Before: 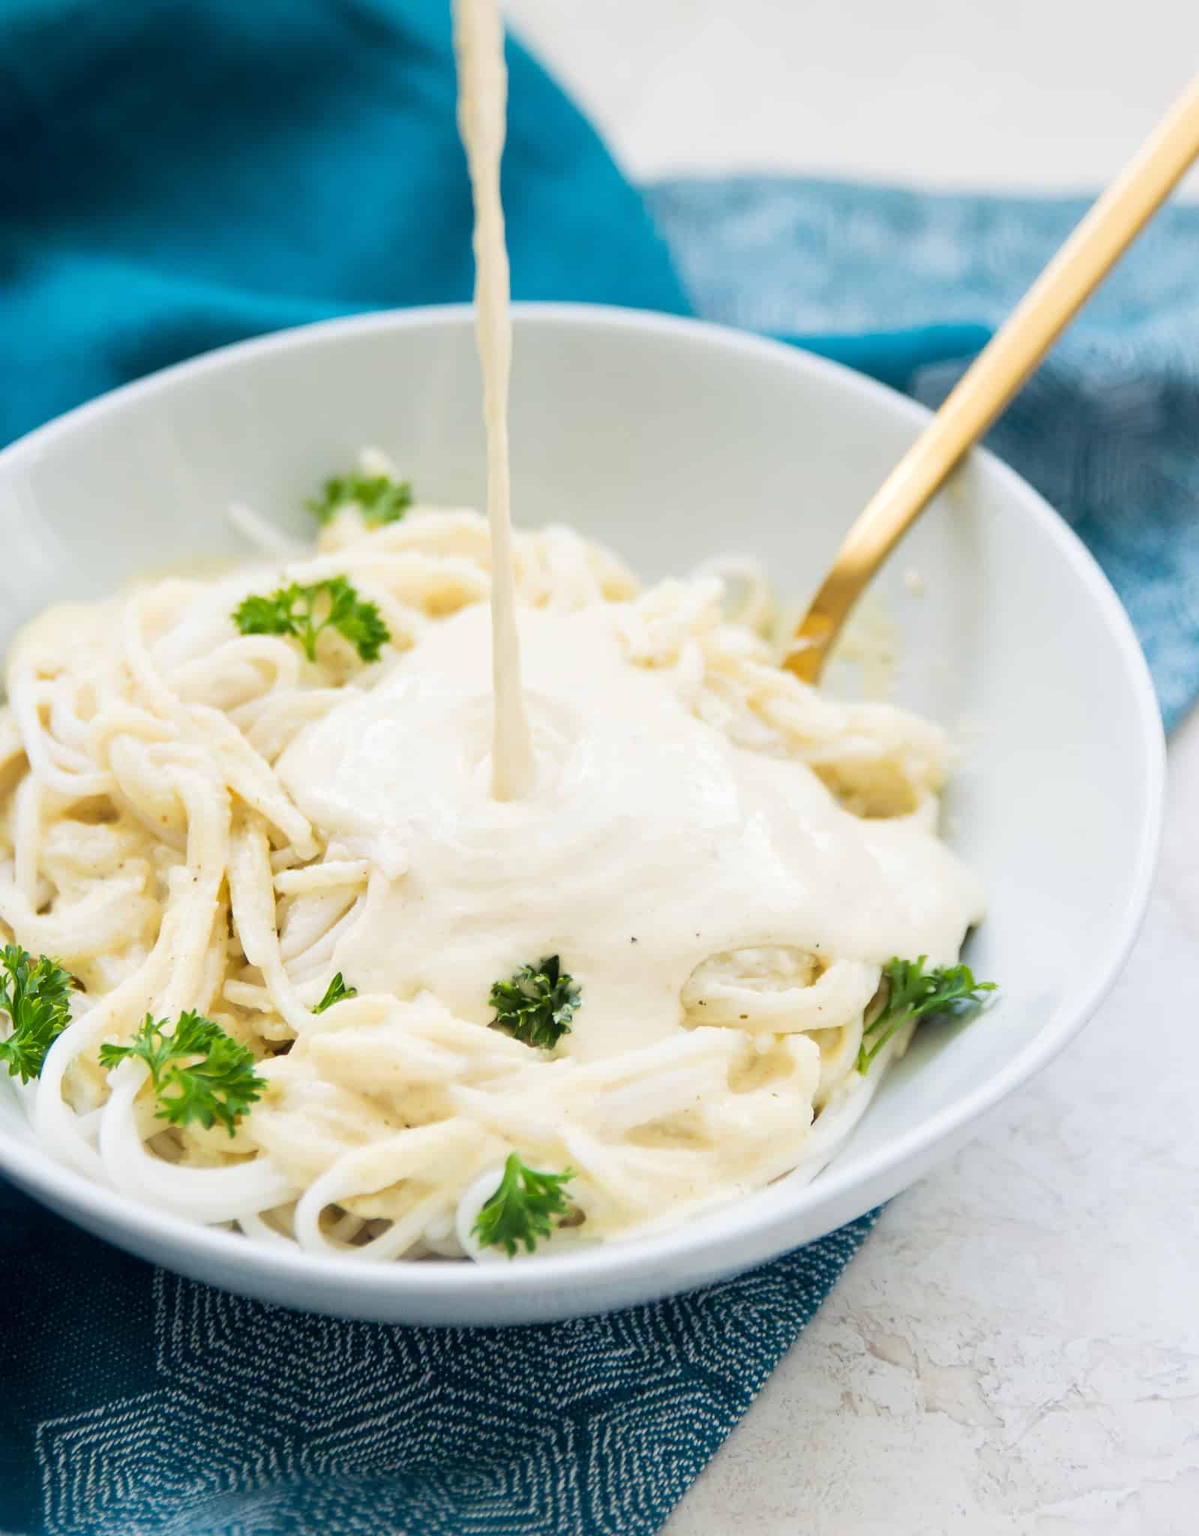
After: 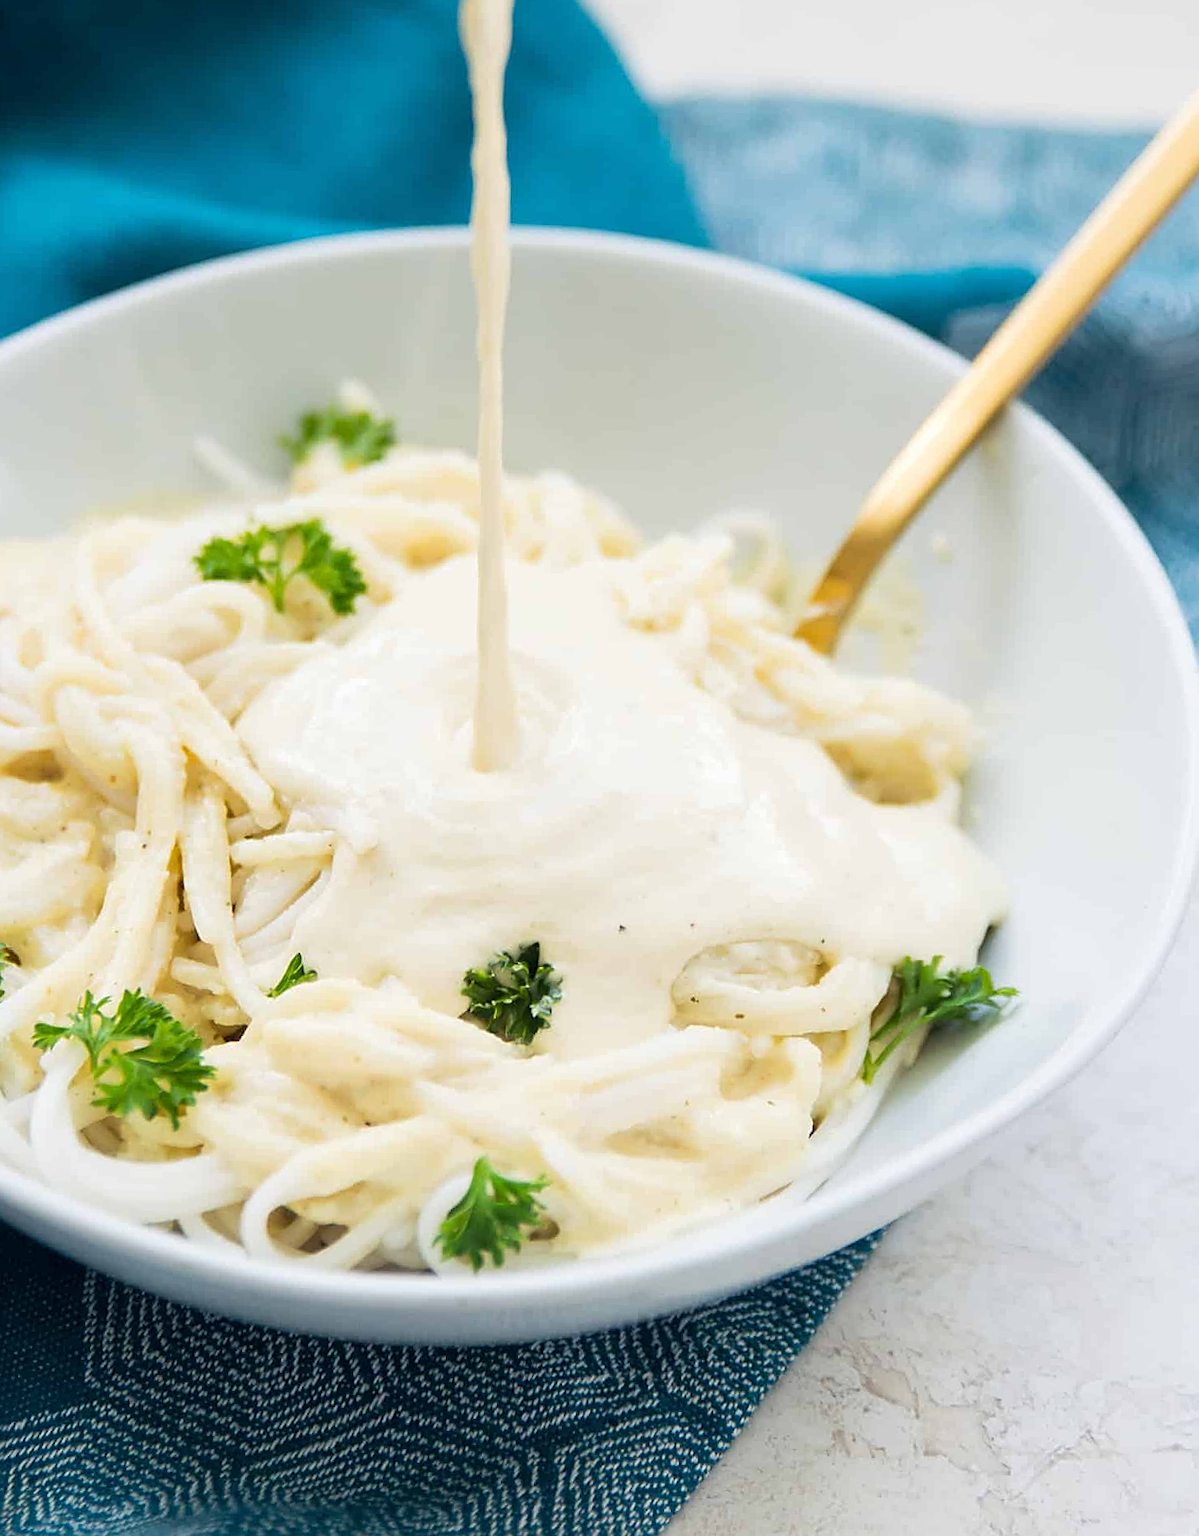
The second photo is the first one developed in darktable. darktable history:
sharpen: on, module defaults
crop and rotate: angle -1.89°, left 3.139%, top 4.222%, right 1.634%, bottom 0.571%
